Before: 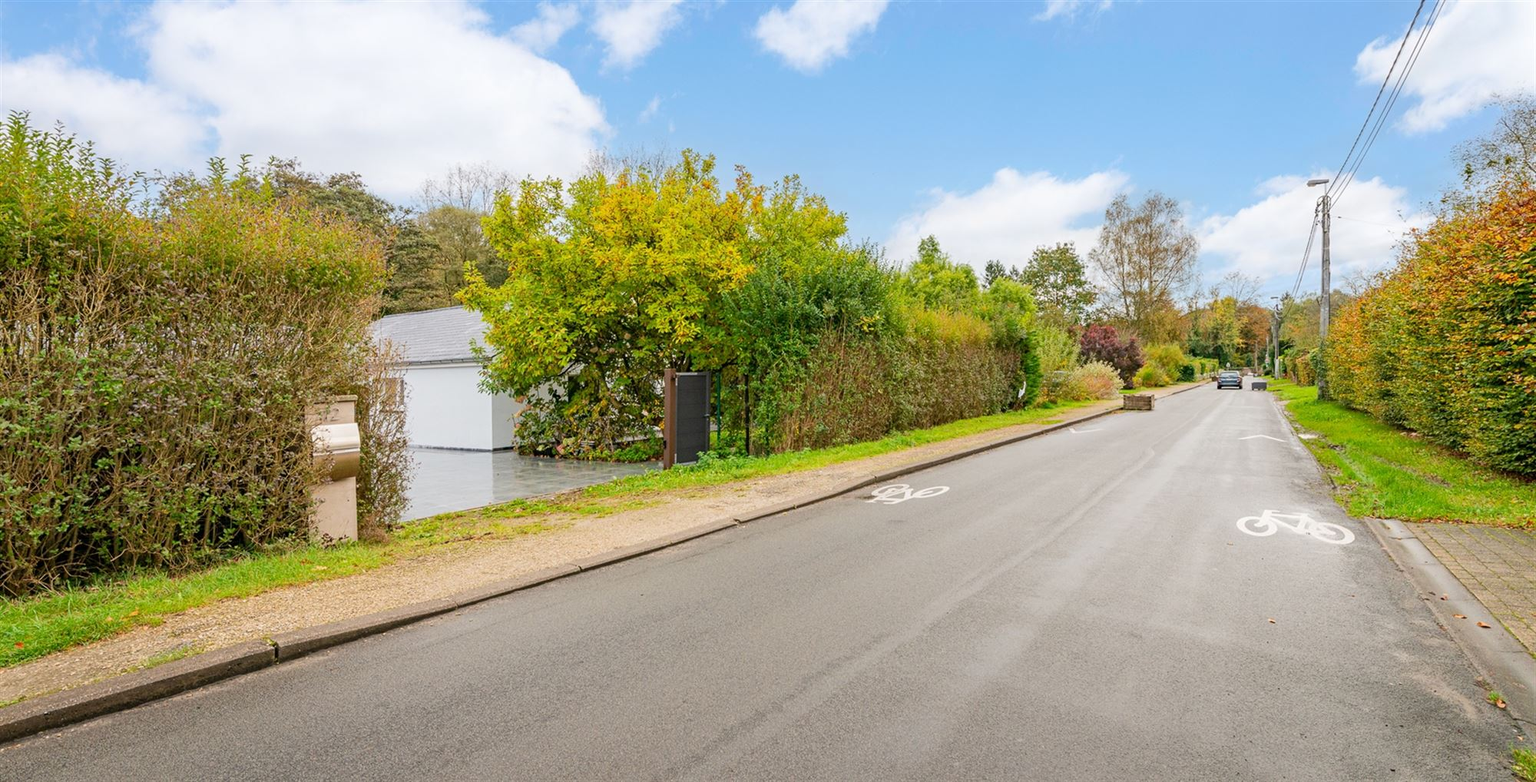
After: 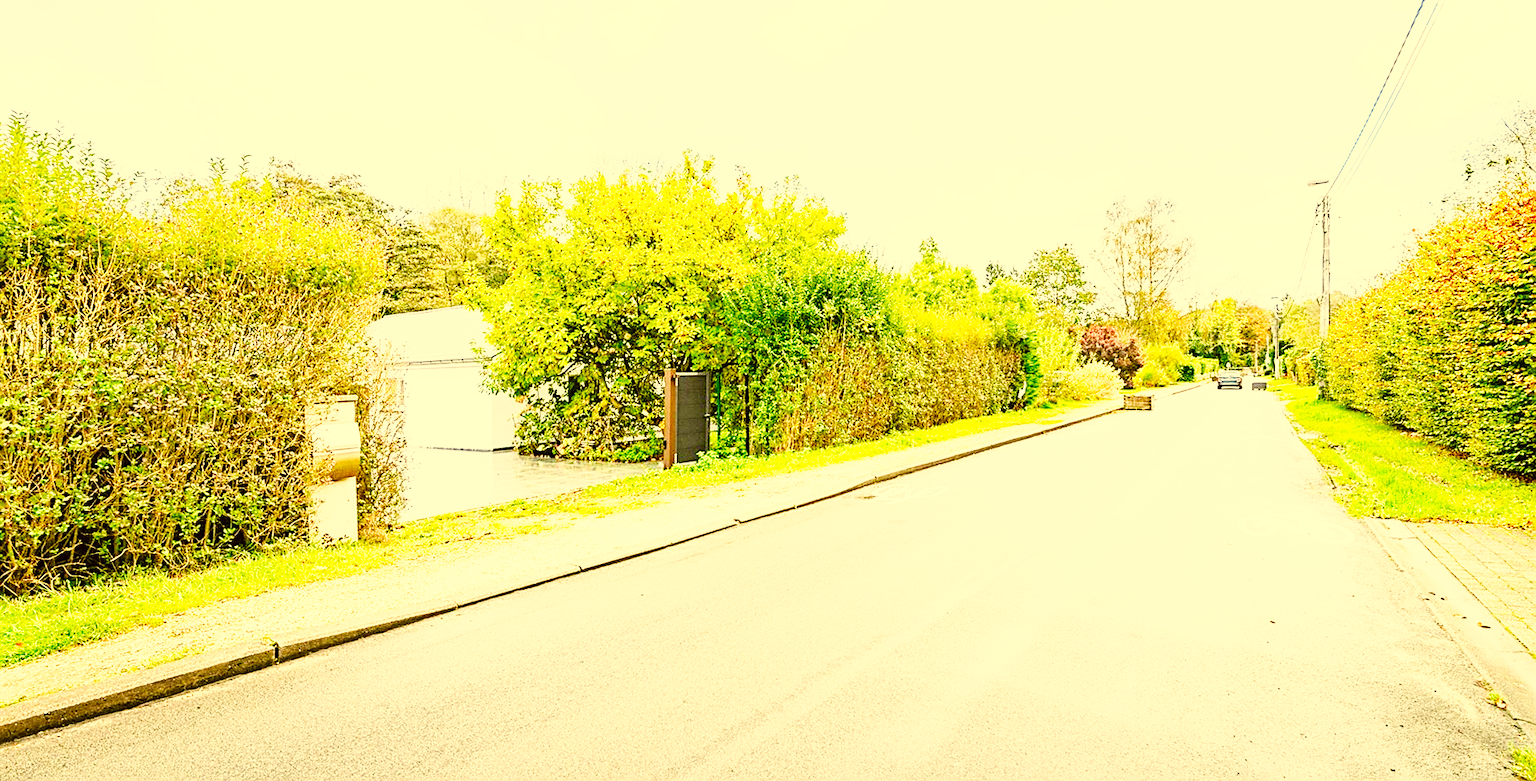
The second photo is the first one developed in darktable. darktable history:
exposure: black level correction 0, exposure 0.691 EV, compensate highlight preservation false
sharpen: on, module defaults
base curve: curves: ch0 [(0, 0) (0.007, 0.004) (0.027, 0.03) (0.046, 0.07) (0.207, 0.54) (0.442, 0.872) (0.673, 0.972) (1, 1)], preserve colors none
color correction: highlights a* 0.085, highlights b* 28.84, shadows a* -0.301, shadows b* 21.51
